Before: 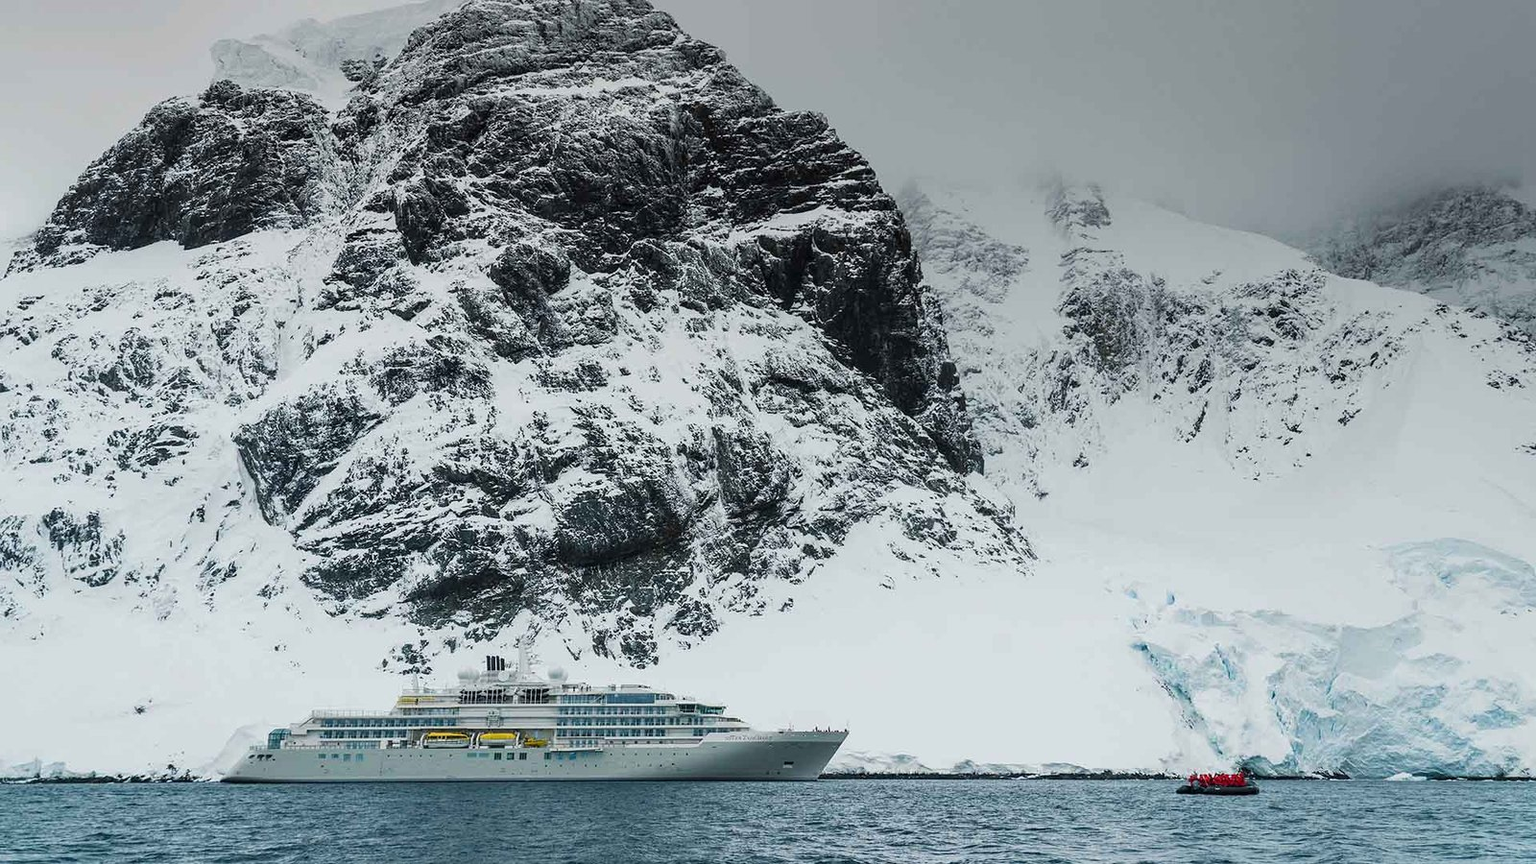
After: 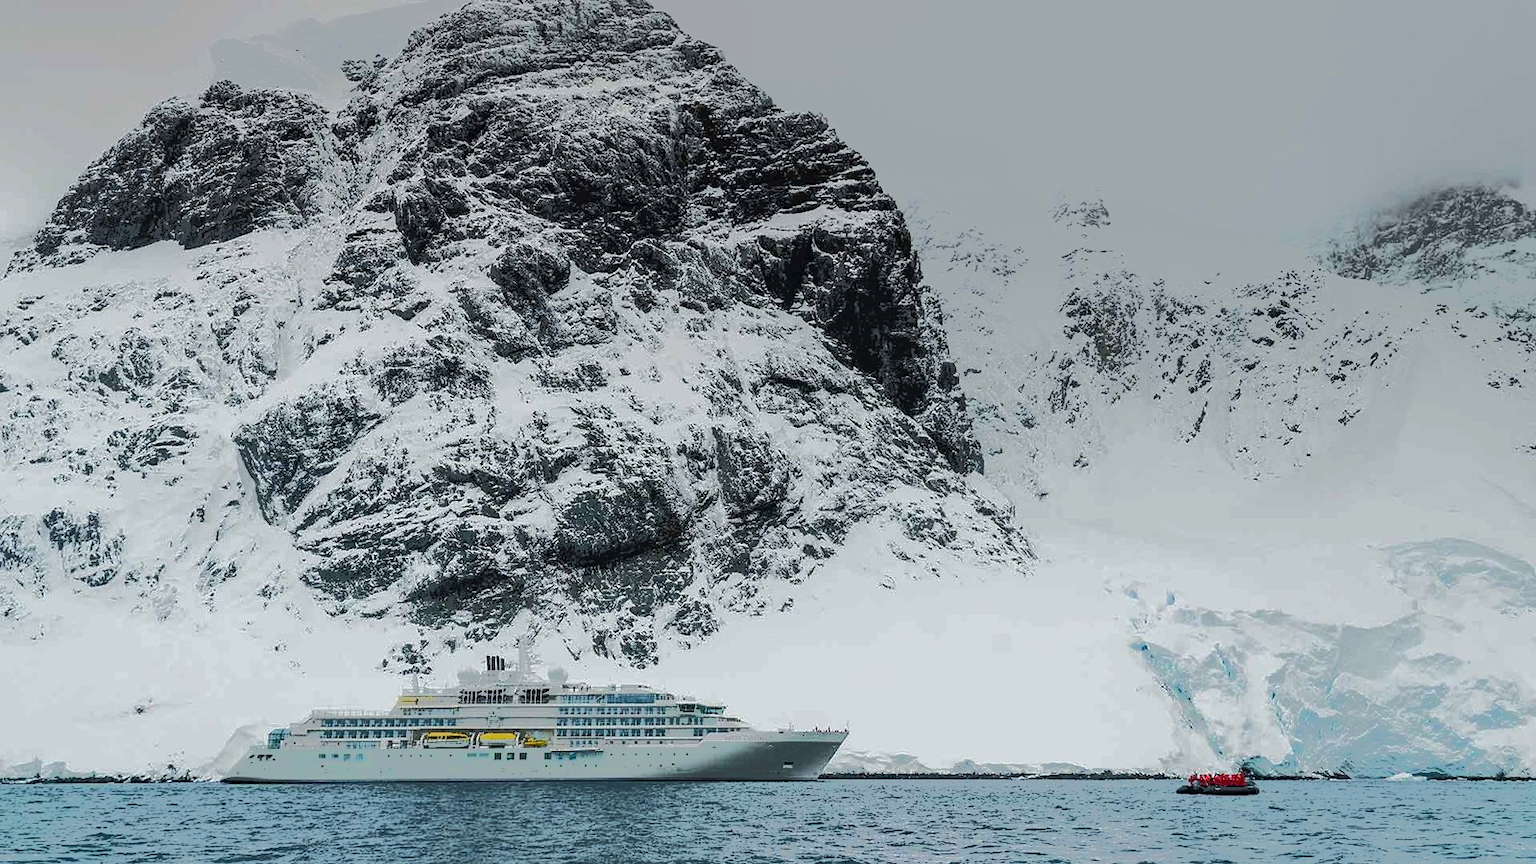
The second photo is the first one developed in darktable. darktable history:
tone equalizer: -7 EV -0.657 EV, -6 EV 1.02 EV, -5 EV -0.459 EV, -4 EV 0.46 EV, -3 EV 0.44 EV, -2 EV 0.152 EV, -1 EV -0.124 EV, +0 EV -0.419 EV, edges refinement/feathering 500, mask exposure compensation -1.57 EV, preserve details no
